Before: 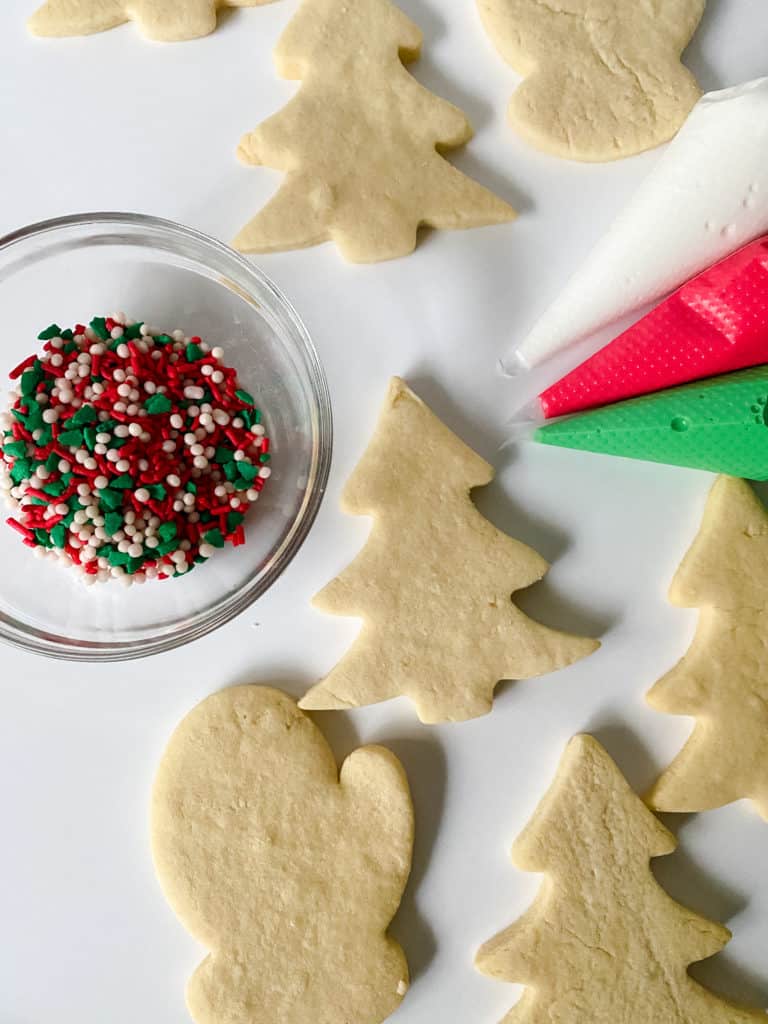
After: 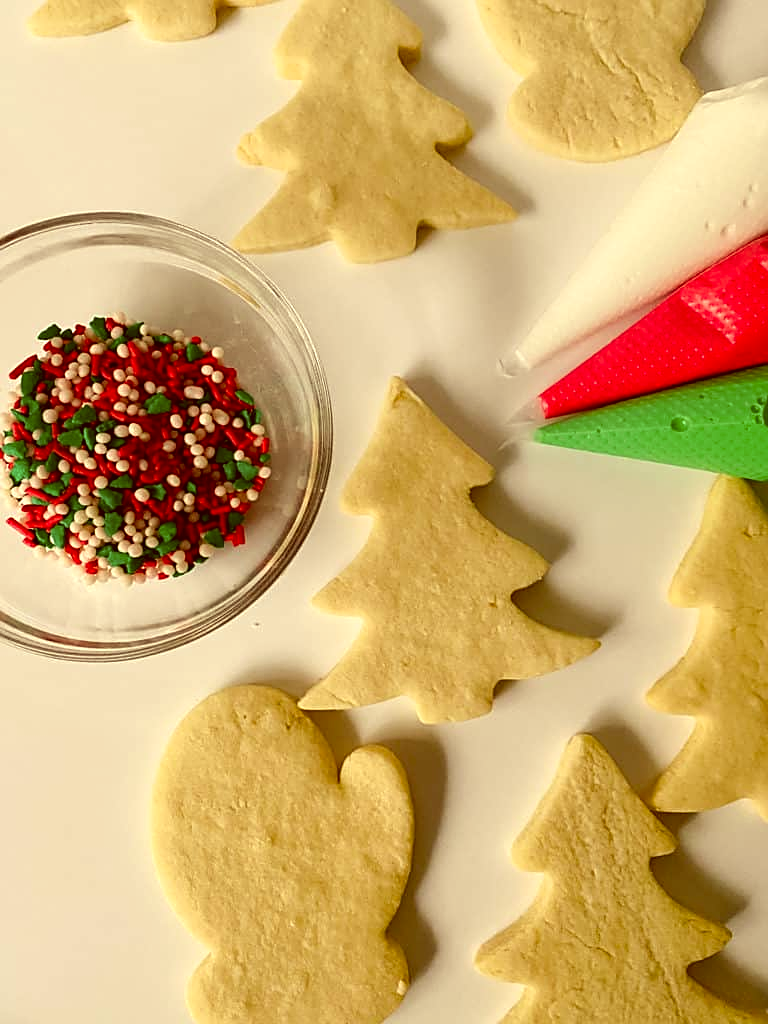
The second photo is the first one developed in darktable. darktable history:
color correction: highlights a* 1.12, highlights b* 24.26, shadows a* 15.58, shadows b* 24.26
sharpen: on, module defaults
